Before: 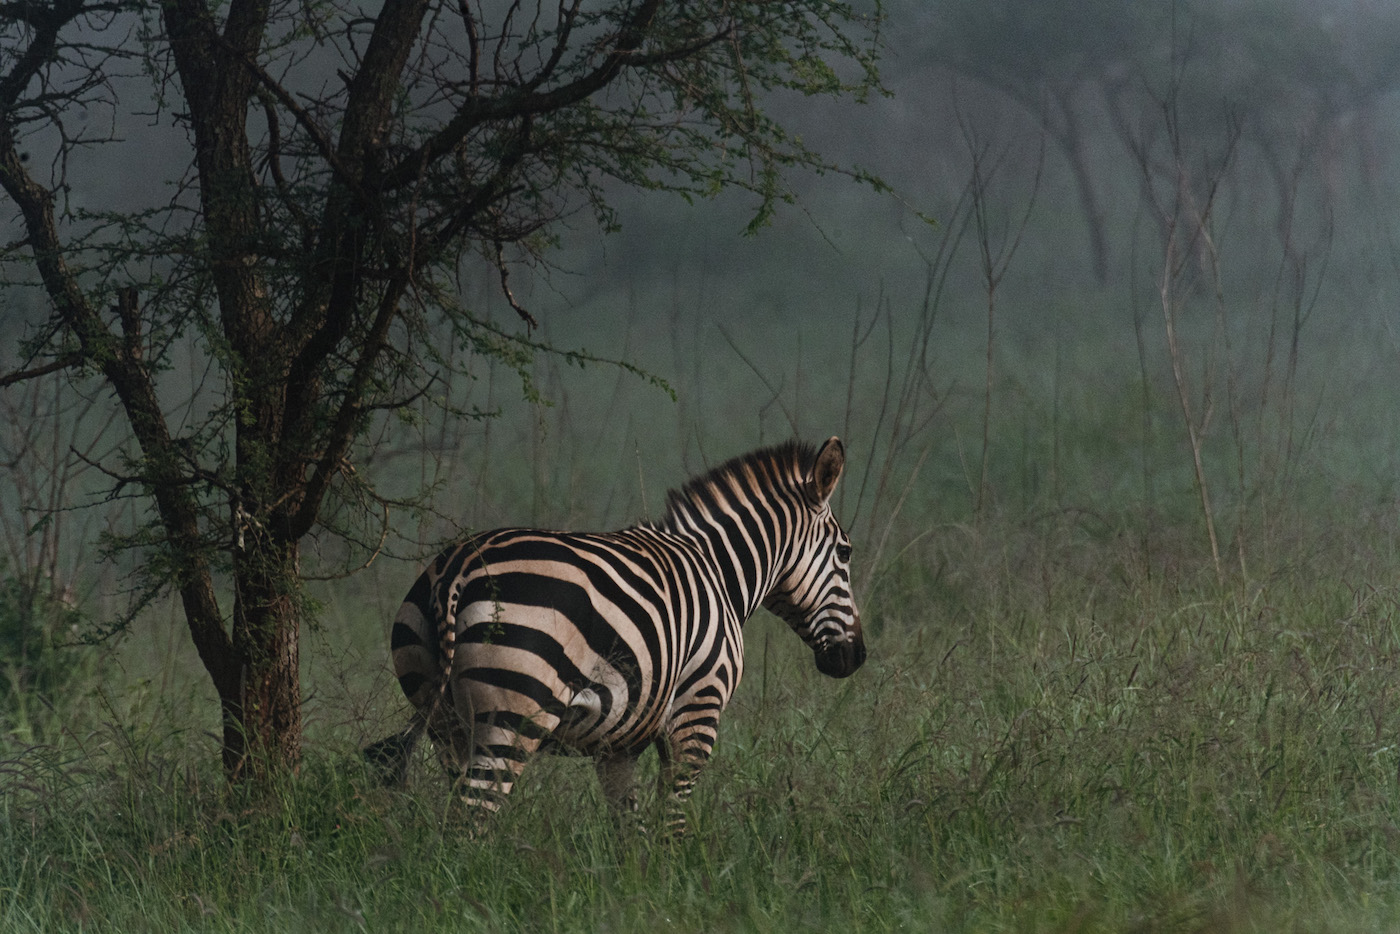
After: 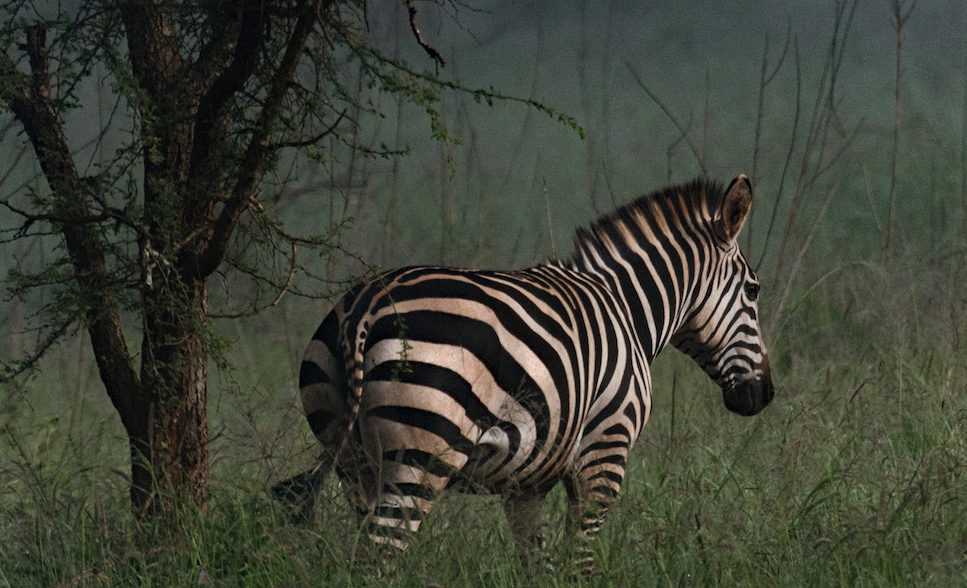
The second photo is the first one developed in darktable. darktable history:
crop: left 6.642%, top 28.155%, right 24.271%, bottom 8.854%
exposure: black level correction 0.001, compensate highlight preservation false
haze removal: compatibility mode true, adaptive false
